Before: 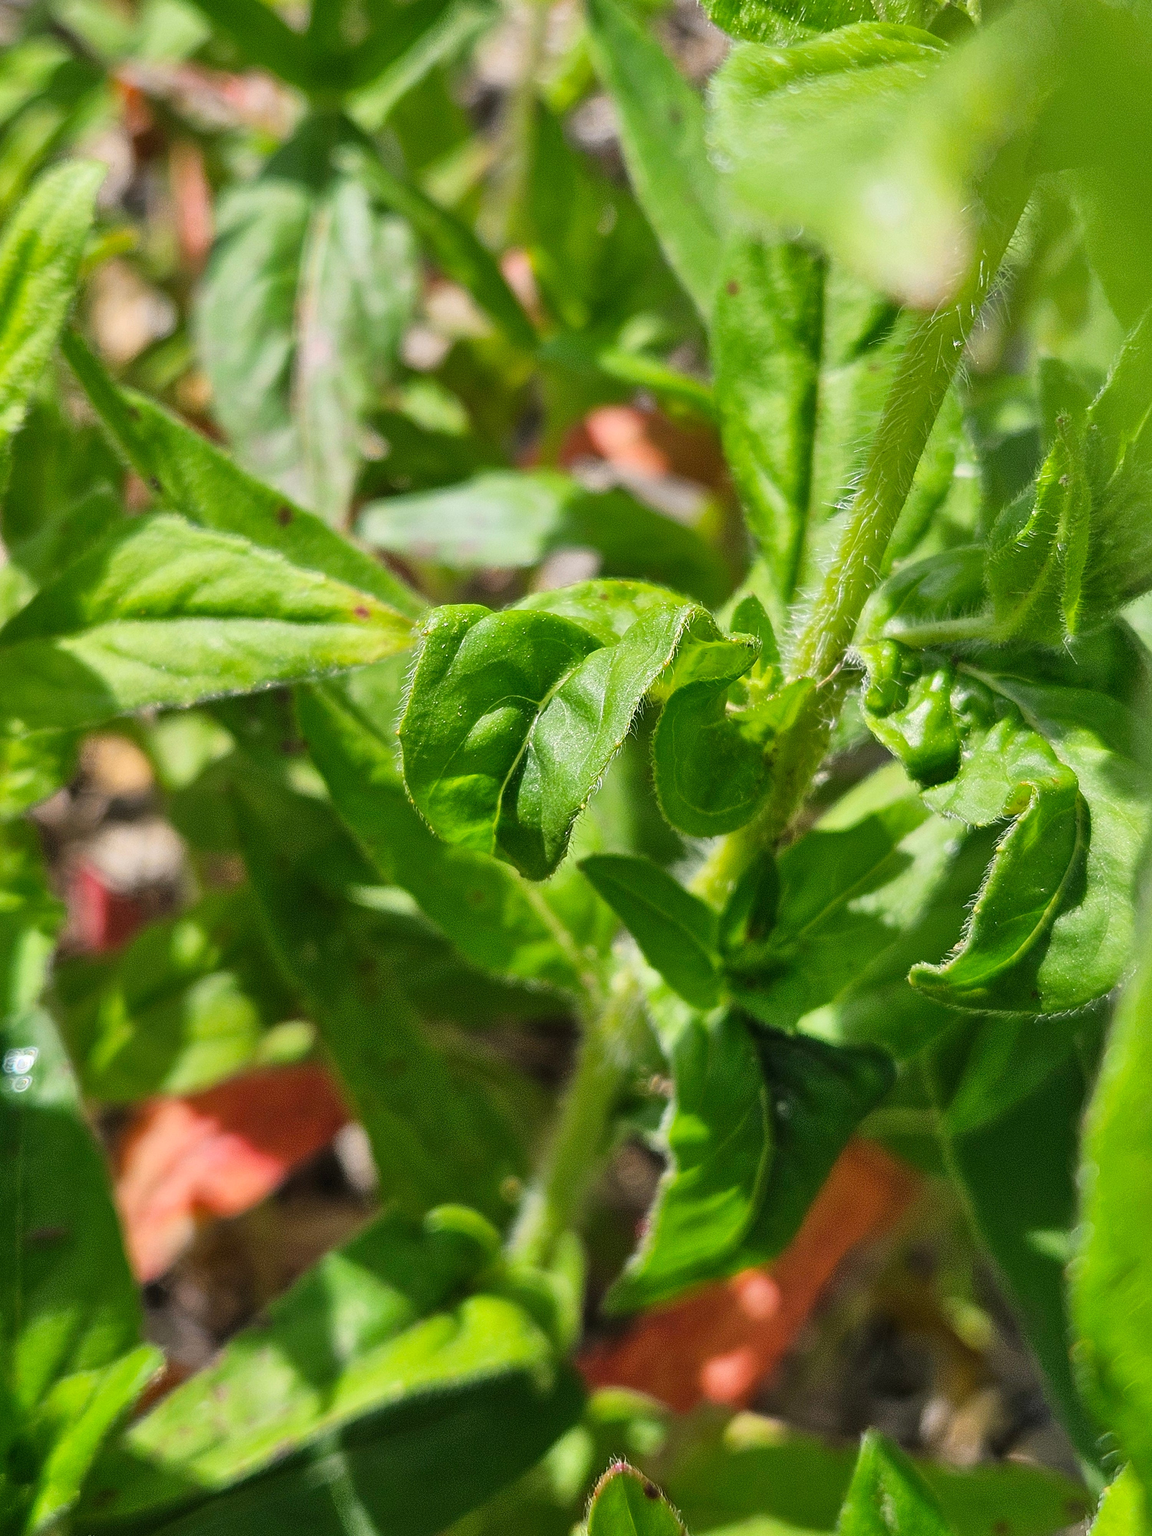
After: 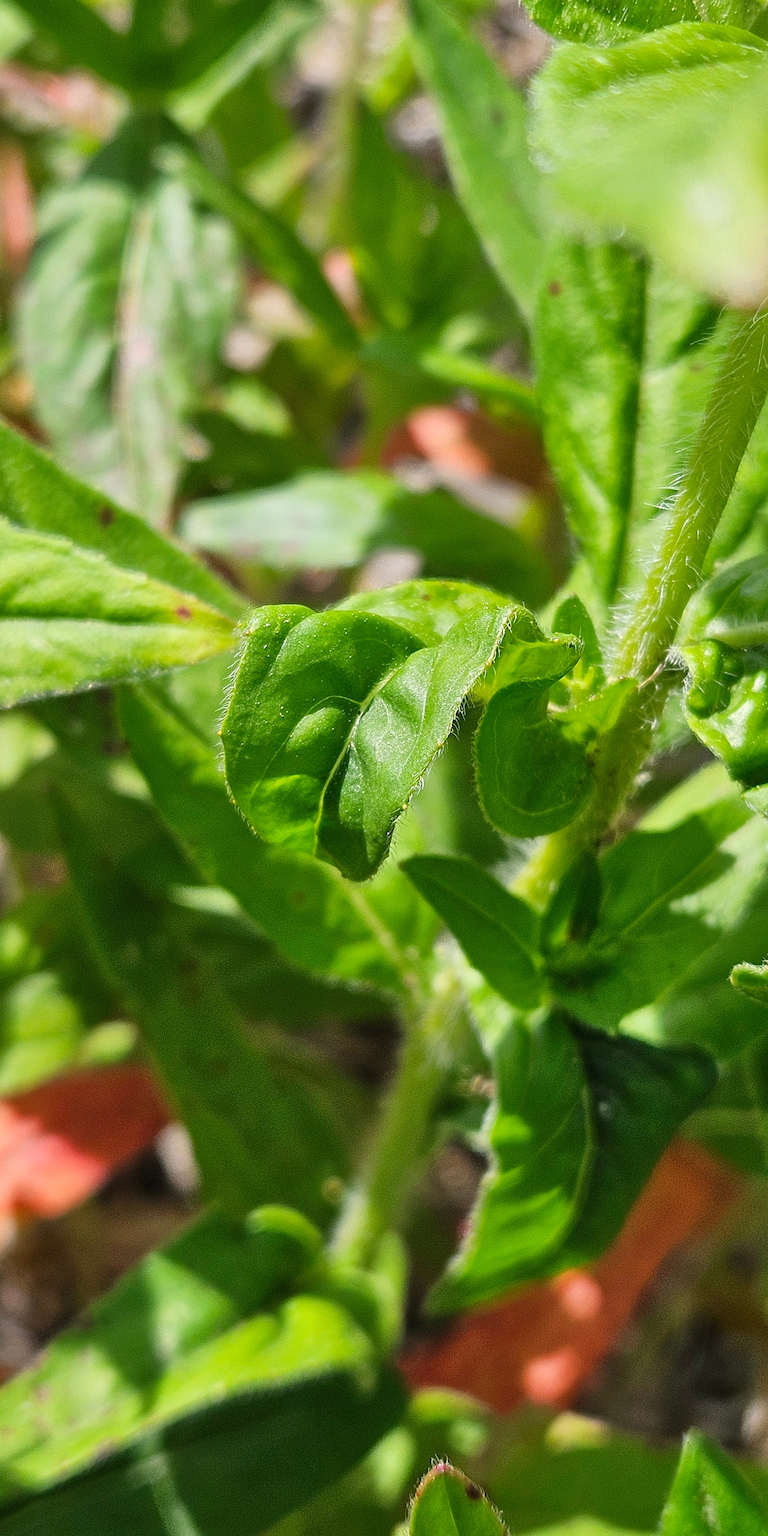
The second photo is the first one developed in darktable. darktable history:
crop and rotate: left 15.54%, right 17.77%
